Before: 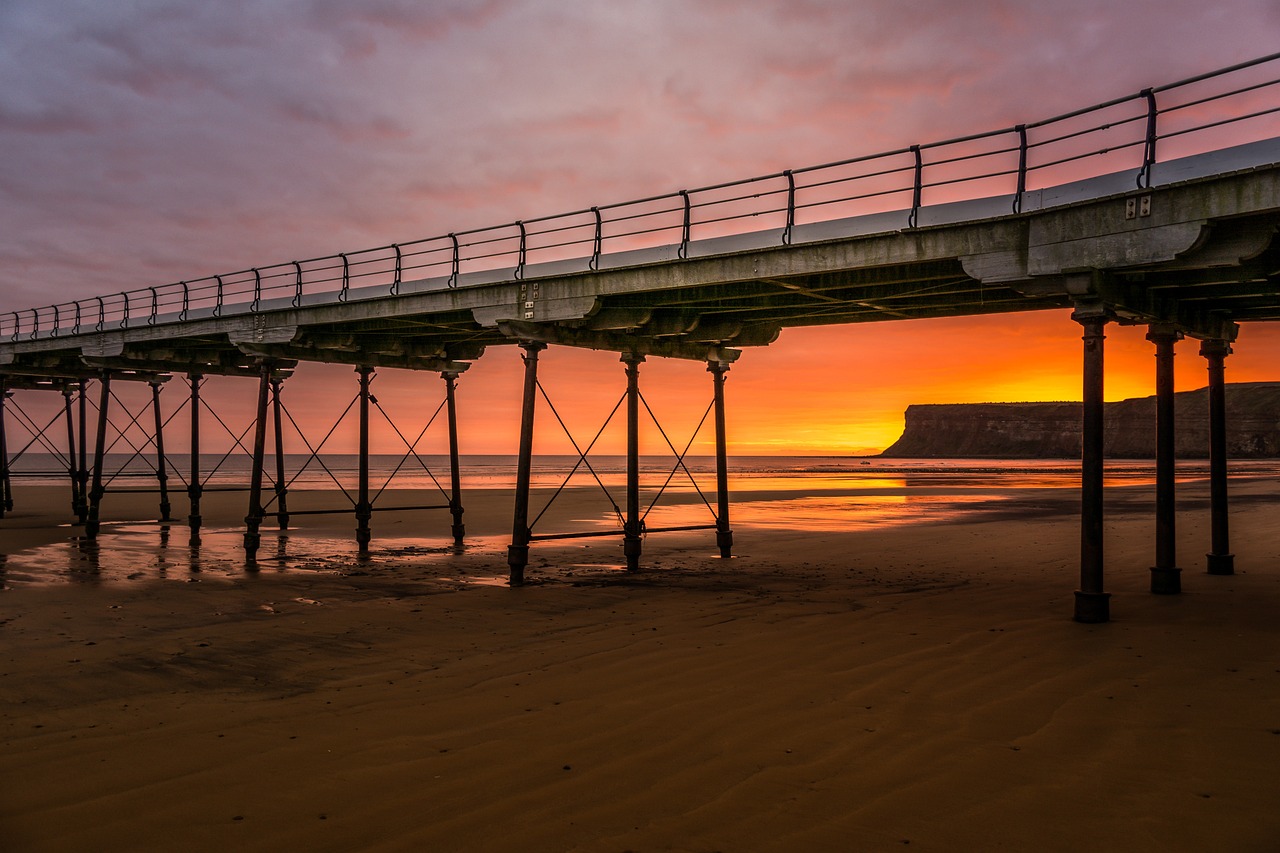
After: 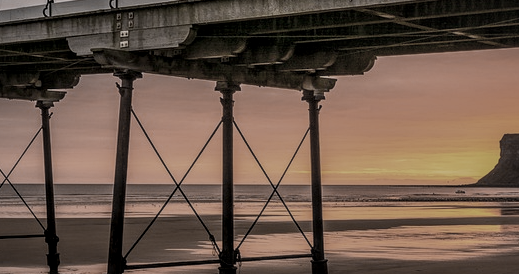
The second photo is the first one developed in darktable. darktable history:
local contrast: on, module defaults
color zones: curves: ch0 [(0, 0.487) (0.241, 0.395) (0.434, 0.373) (0.658, 0.412) (0.838, 0.487)]; ch1 [(0, 0) (0.053, 0.053) (0.211, 0.202) (0.579, 0.259) (0.781, 0.241)]
crop: left 31.669%, top 31.798%, right 27.713%, bottom 35.965%
